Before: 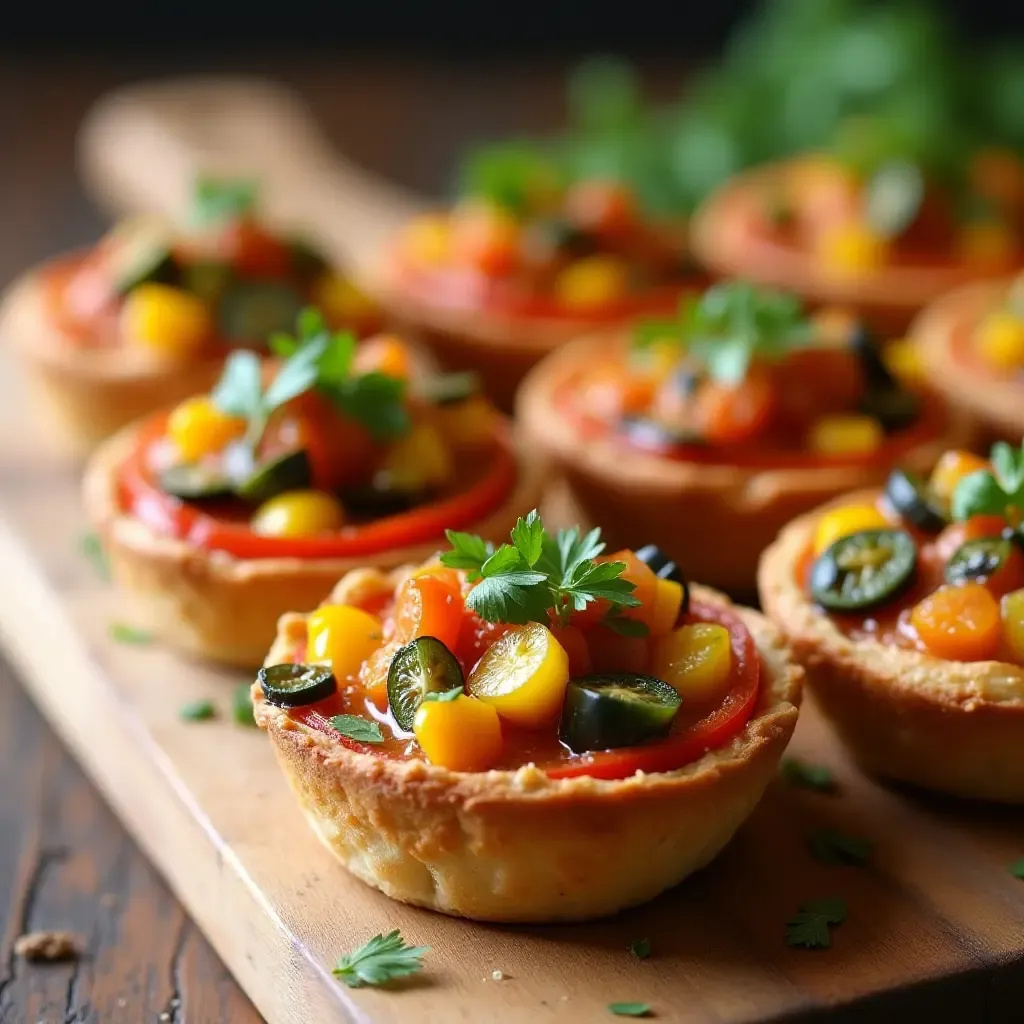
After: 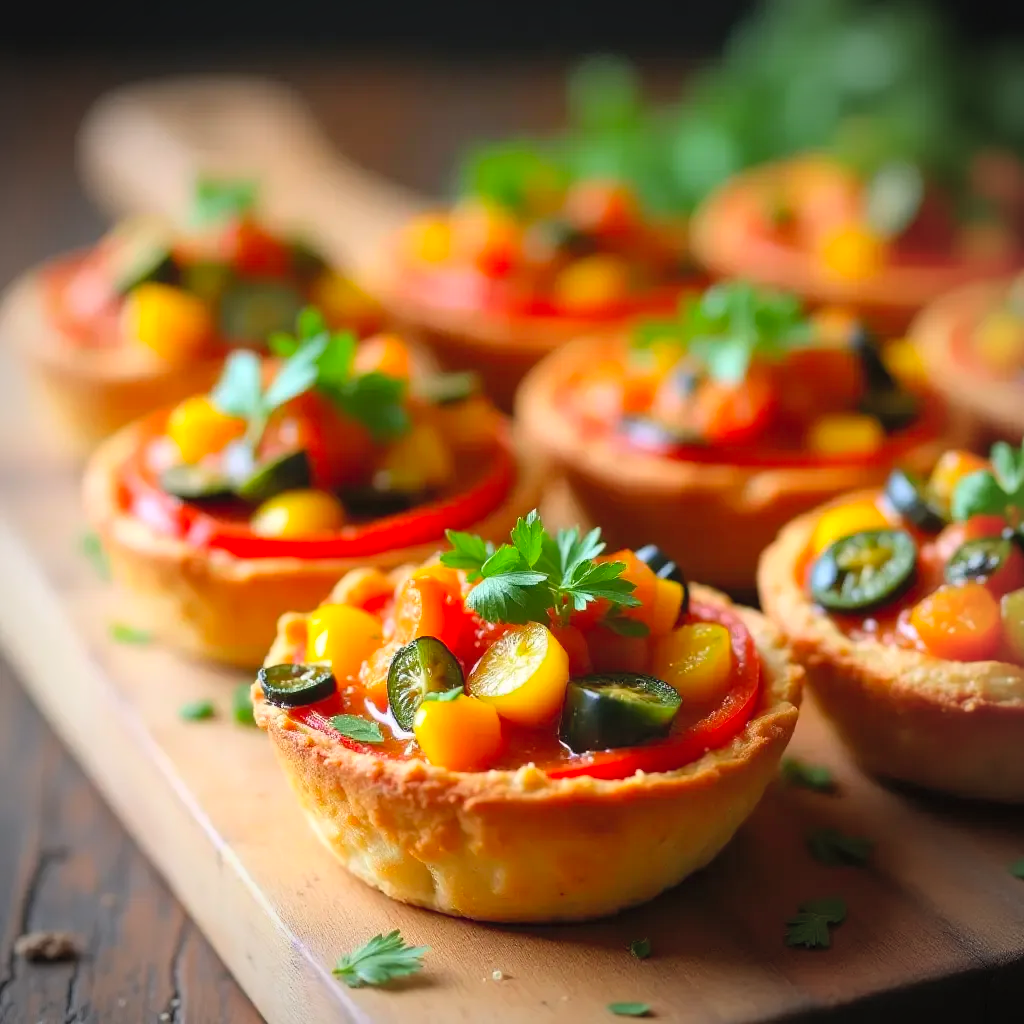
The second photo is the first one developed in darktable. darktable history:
vignetting: unbound false
contrast brightness saturation: contrast 0.065, brightness 0.173, saturation 0.401
